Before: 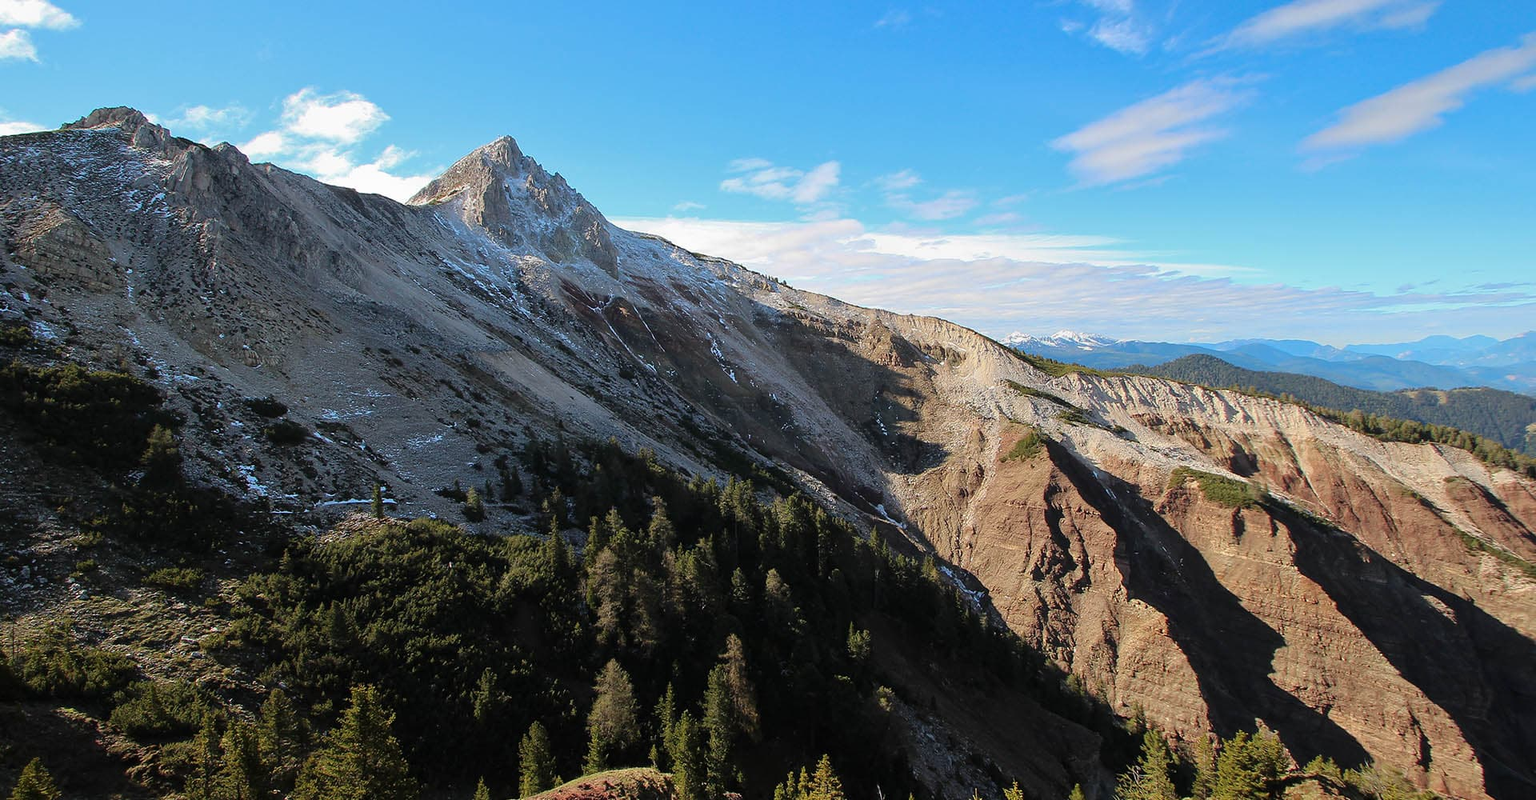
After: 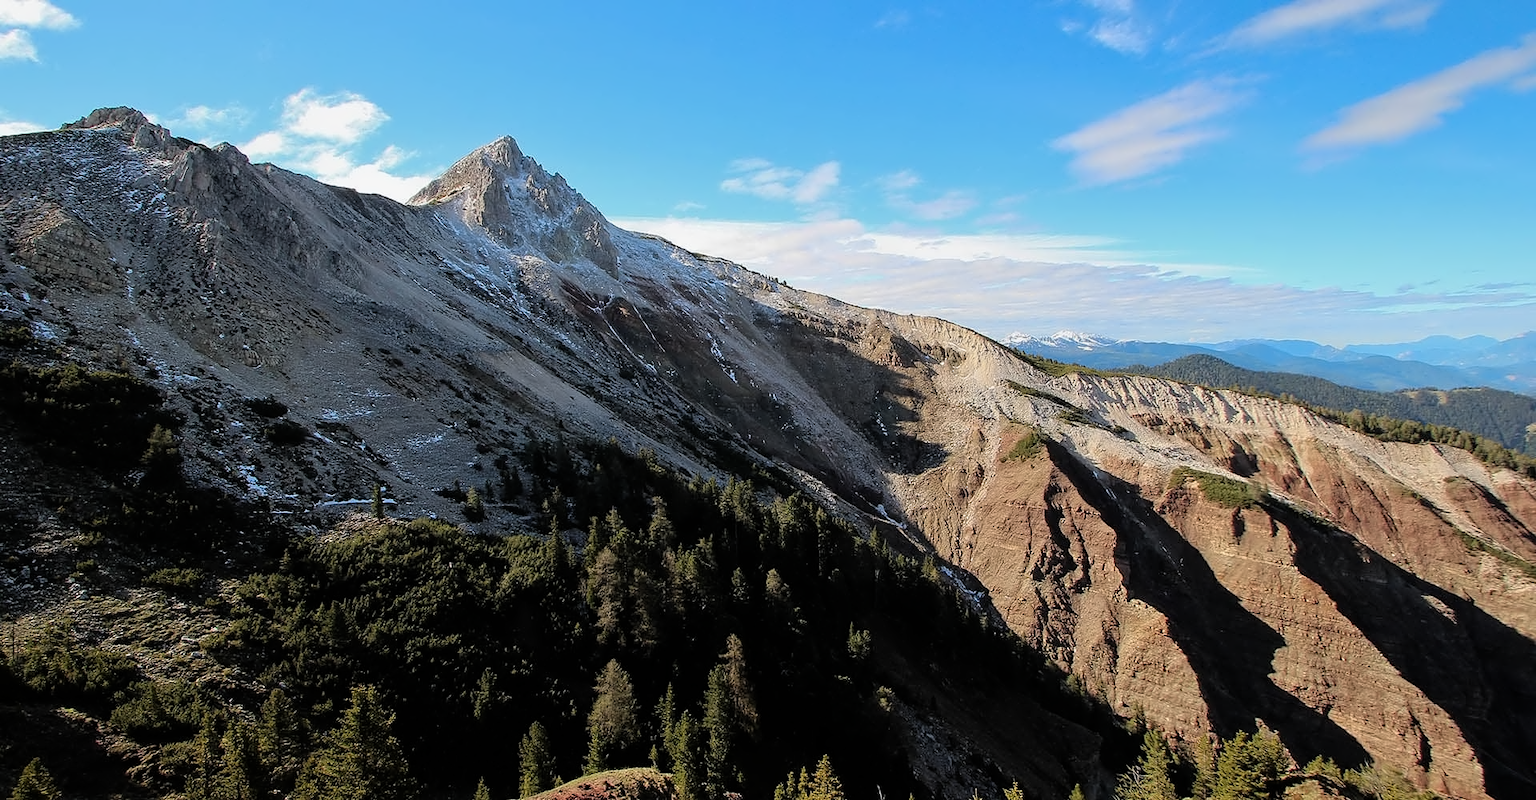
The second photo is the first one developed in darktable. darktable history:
contrast equalizer: y [[0.5 ×4, 0.524, 0.59], [0.5 ×6], [0.5 ×6], [0, 0, 0, 0.01, 0.045, 0.012], [0, 0, 0, 0.044, 0.195, 0.131]]
filmic rgb: middle gray luminance 18.34%, black relative exposure -11.42 EV, white relative exposure 2.58 EV, target black luminance 0%, hardness 8.35, latitude 98.16%, contrast 1.079, shadows ↔ highlights balance 0.745%, add noise in highlights 0.002, color science v3 (2019), use custom middle-gray values true, contrast in highlights soft
